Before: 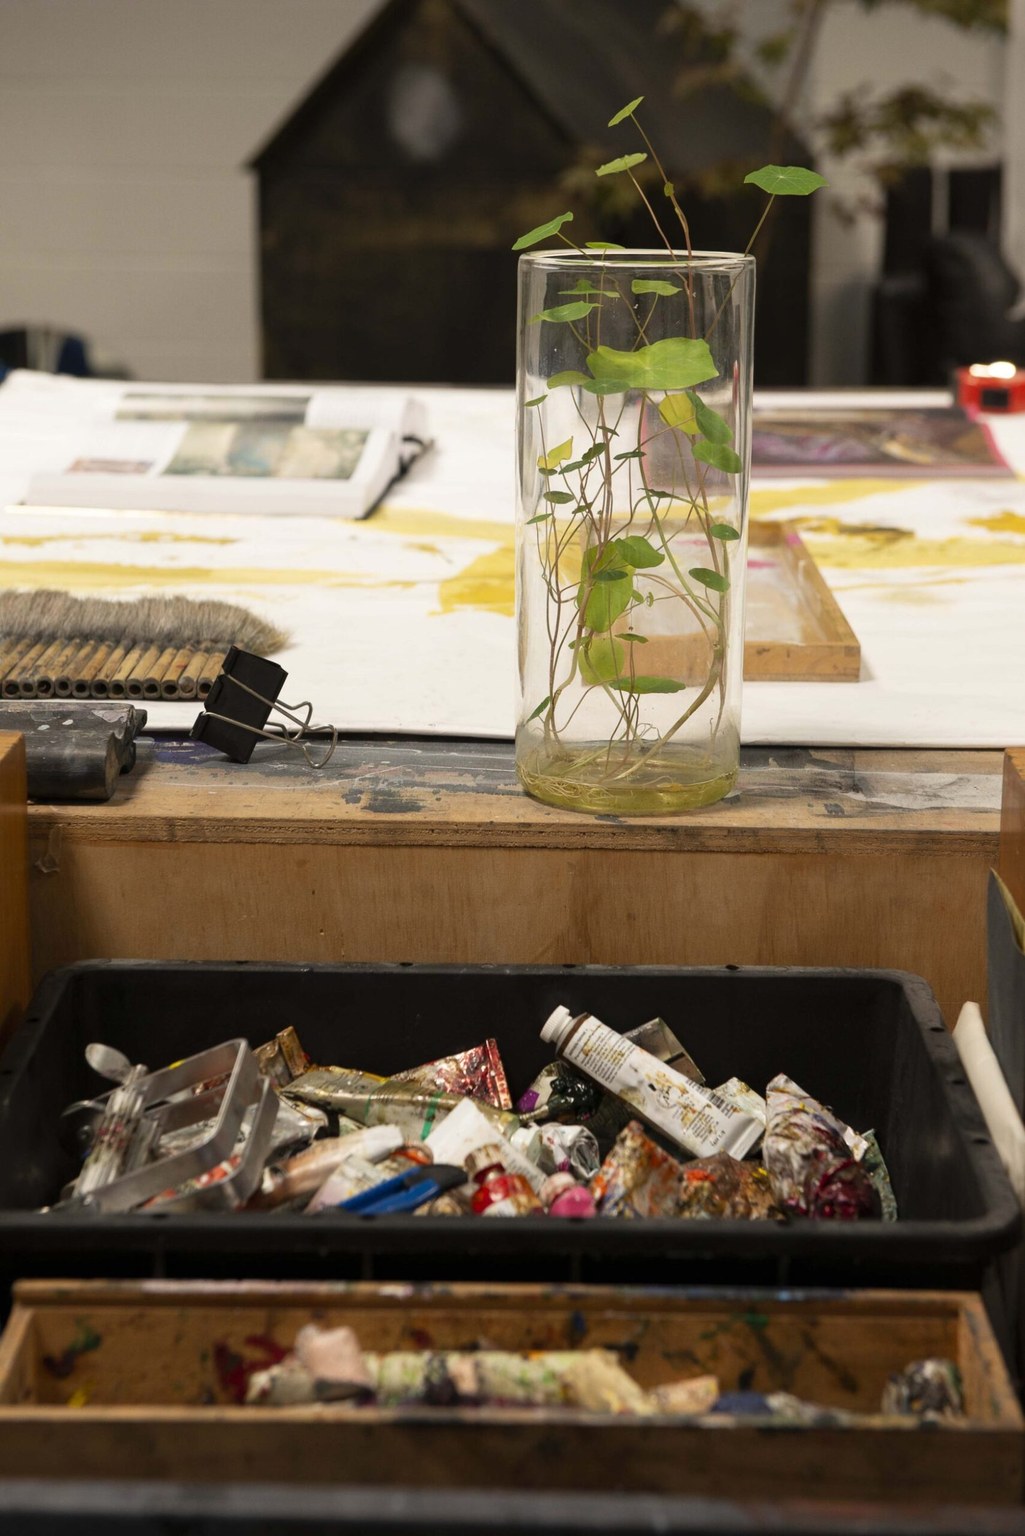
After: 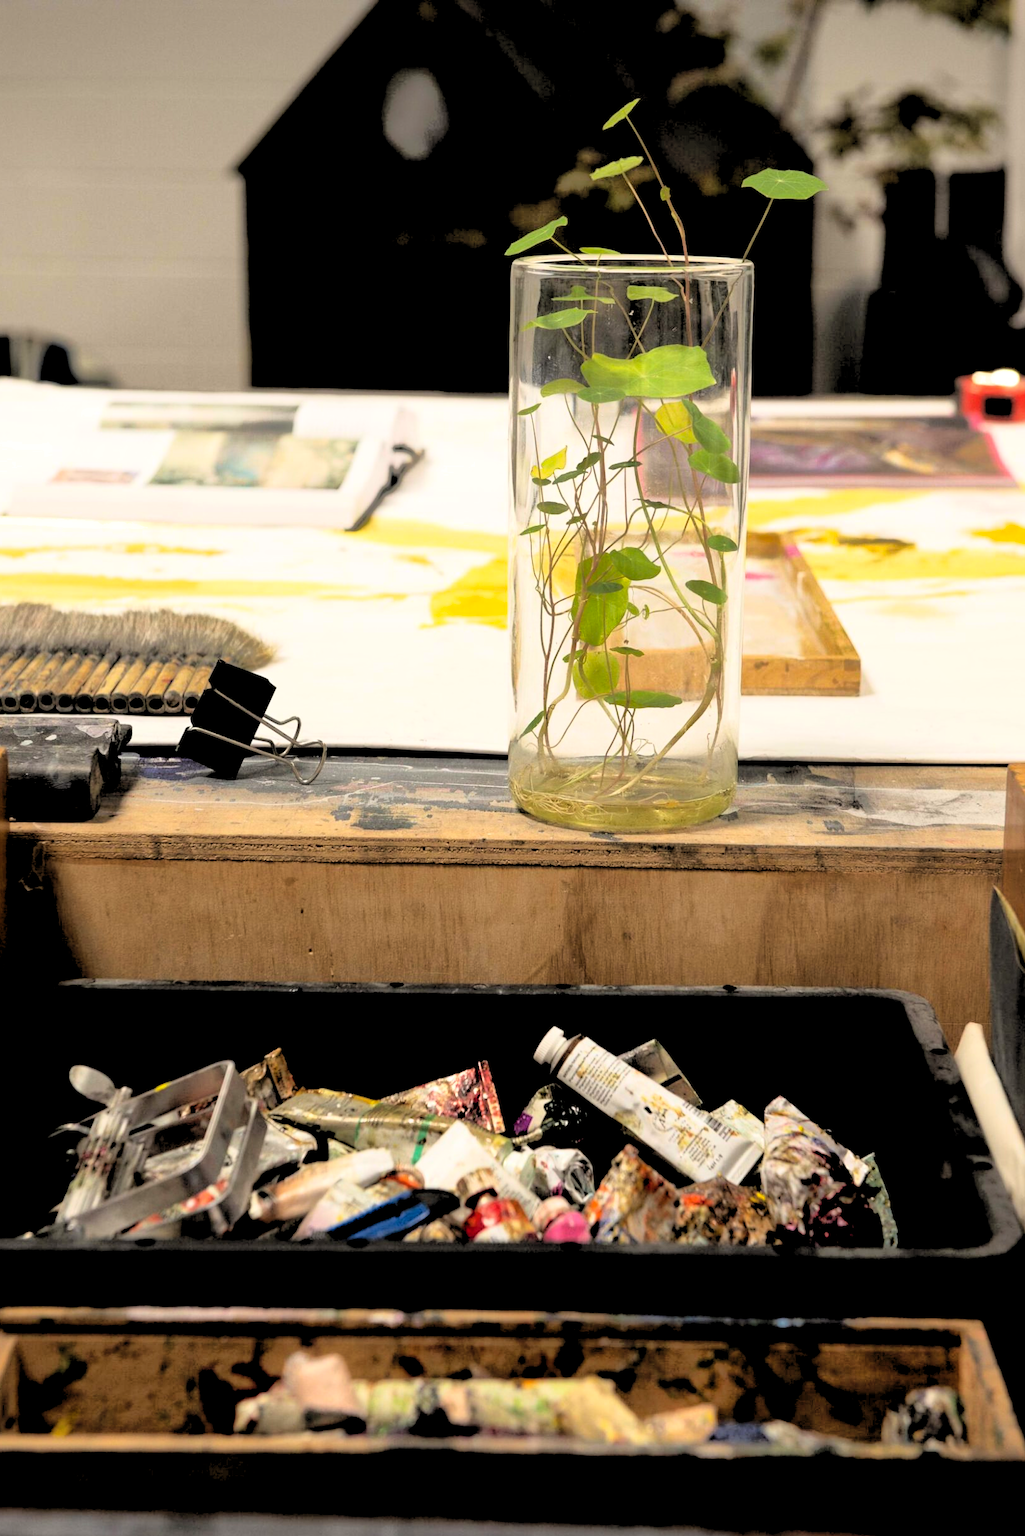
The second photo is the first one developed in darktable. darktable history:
shadows and highlights: on, module defaults
base curve: curves: ch0 [(0, 0) (0.028, 0.03) (0.121, 0.232) (0.46, 0.748) (0.859, 0.968) (1, 1)]
rgb levels: levels [[0.029, 0.461, 0.922], [0, 0.5, 1], [0, 0.5, 1]]
crop: left 1.743%, right 0.268%, bottom 2.011%
